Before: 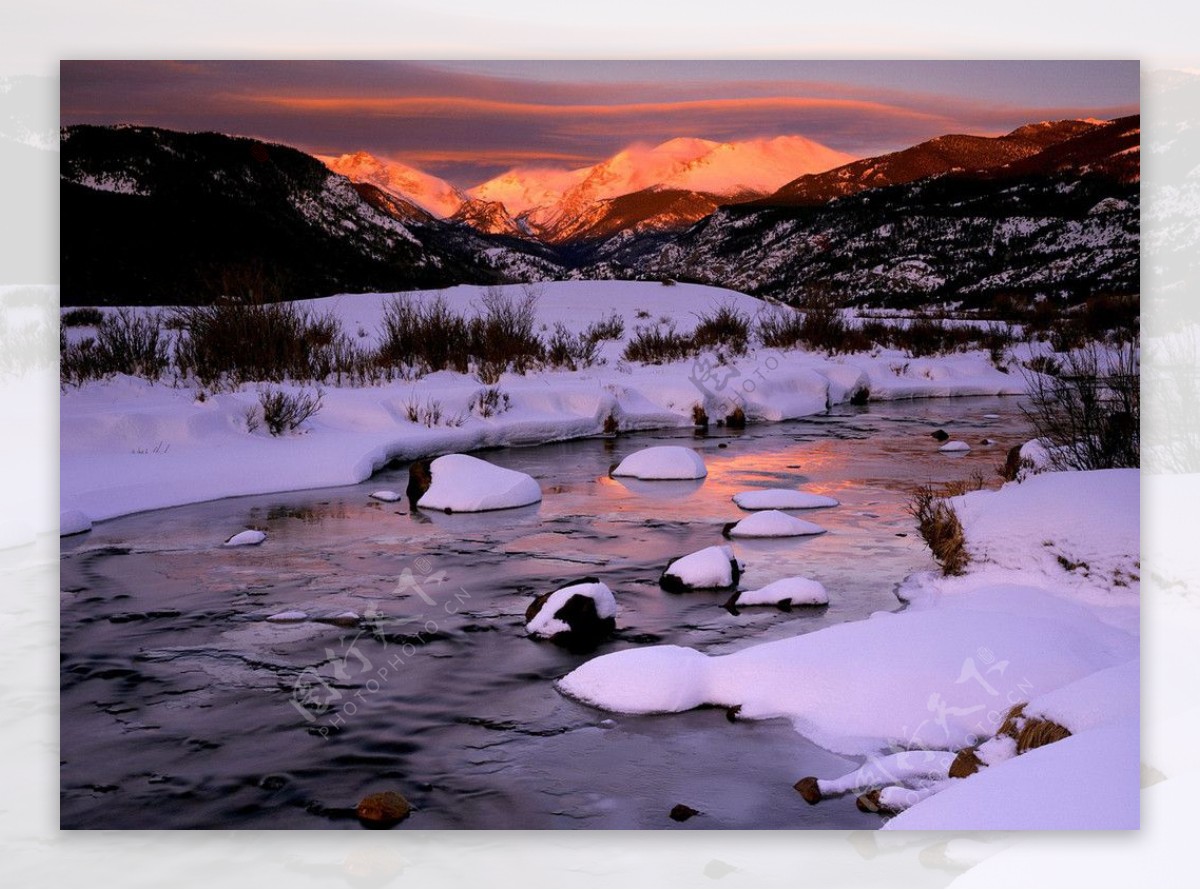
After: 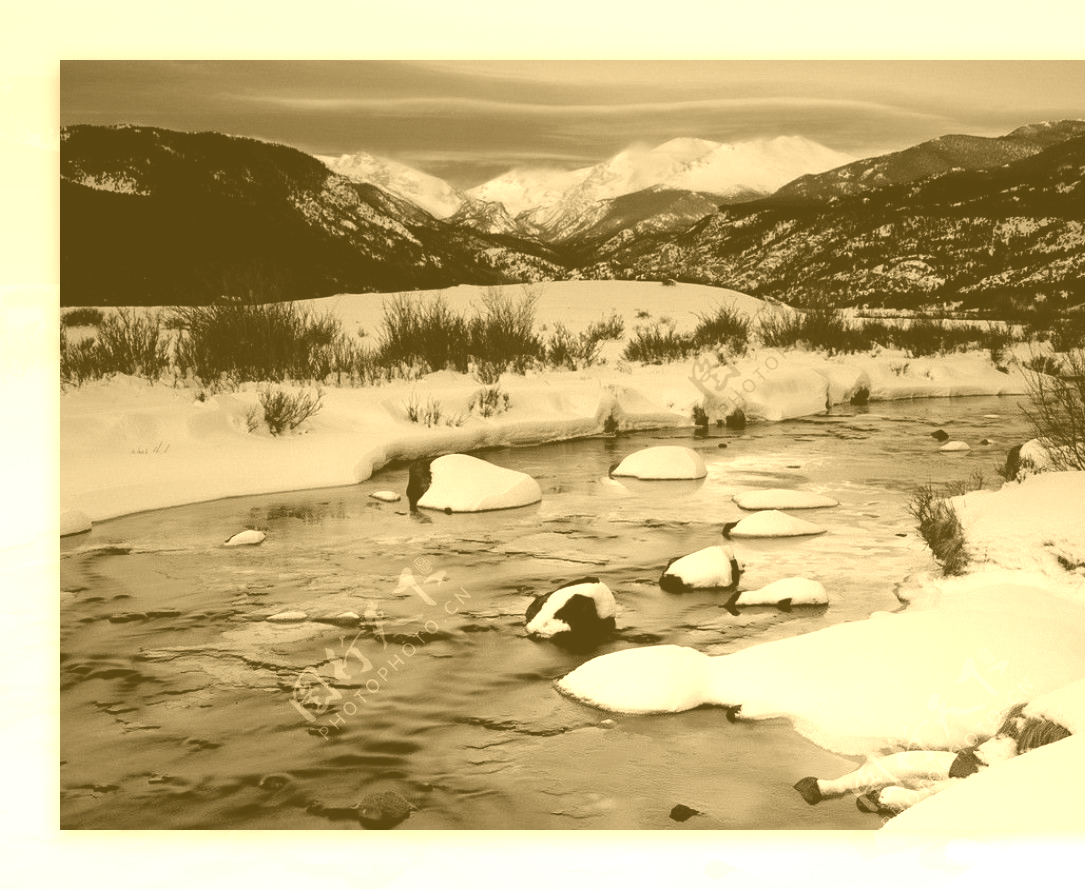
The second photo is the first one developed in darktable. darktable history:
graduated density: on, module defaults
crop: right 9.509%, bottom 0.031%
colorize: hue 36°, source mix 100%
